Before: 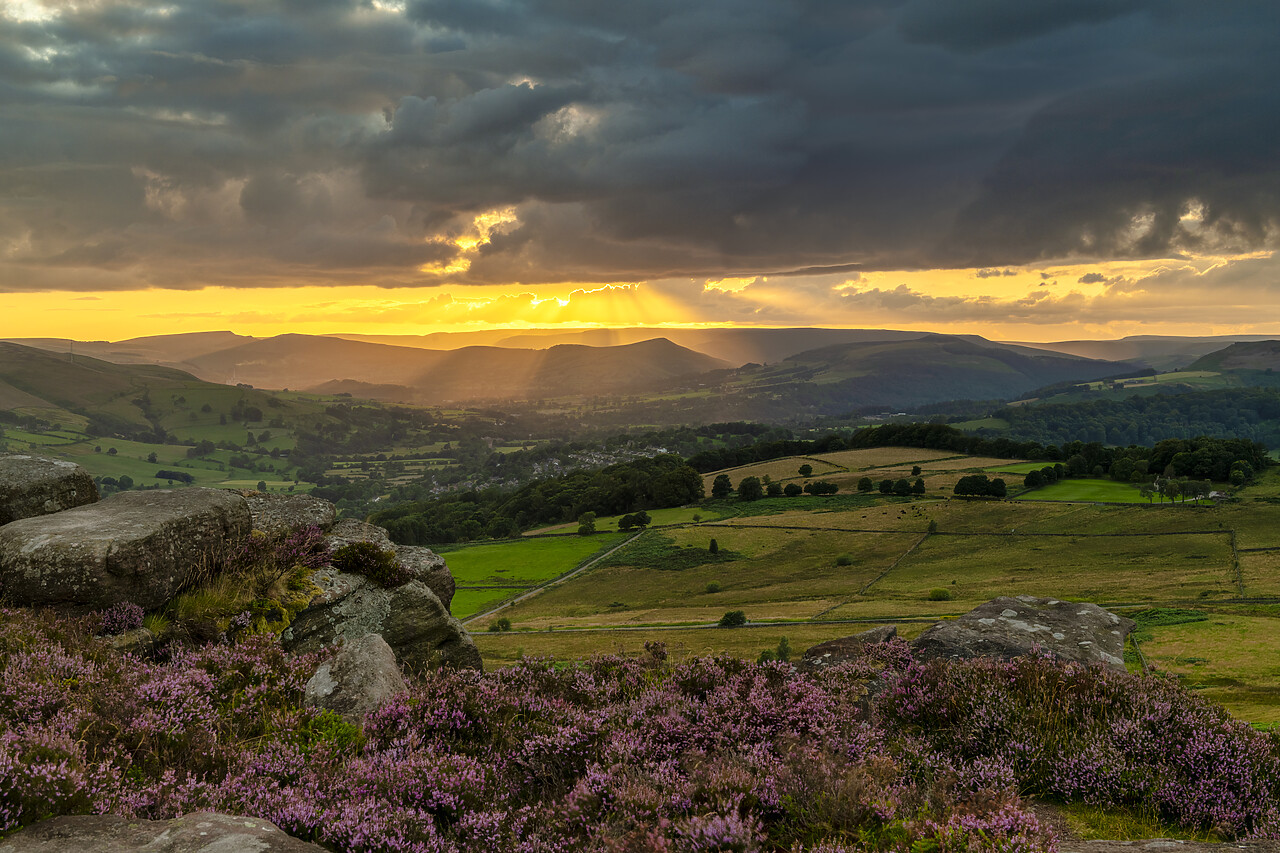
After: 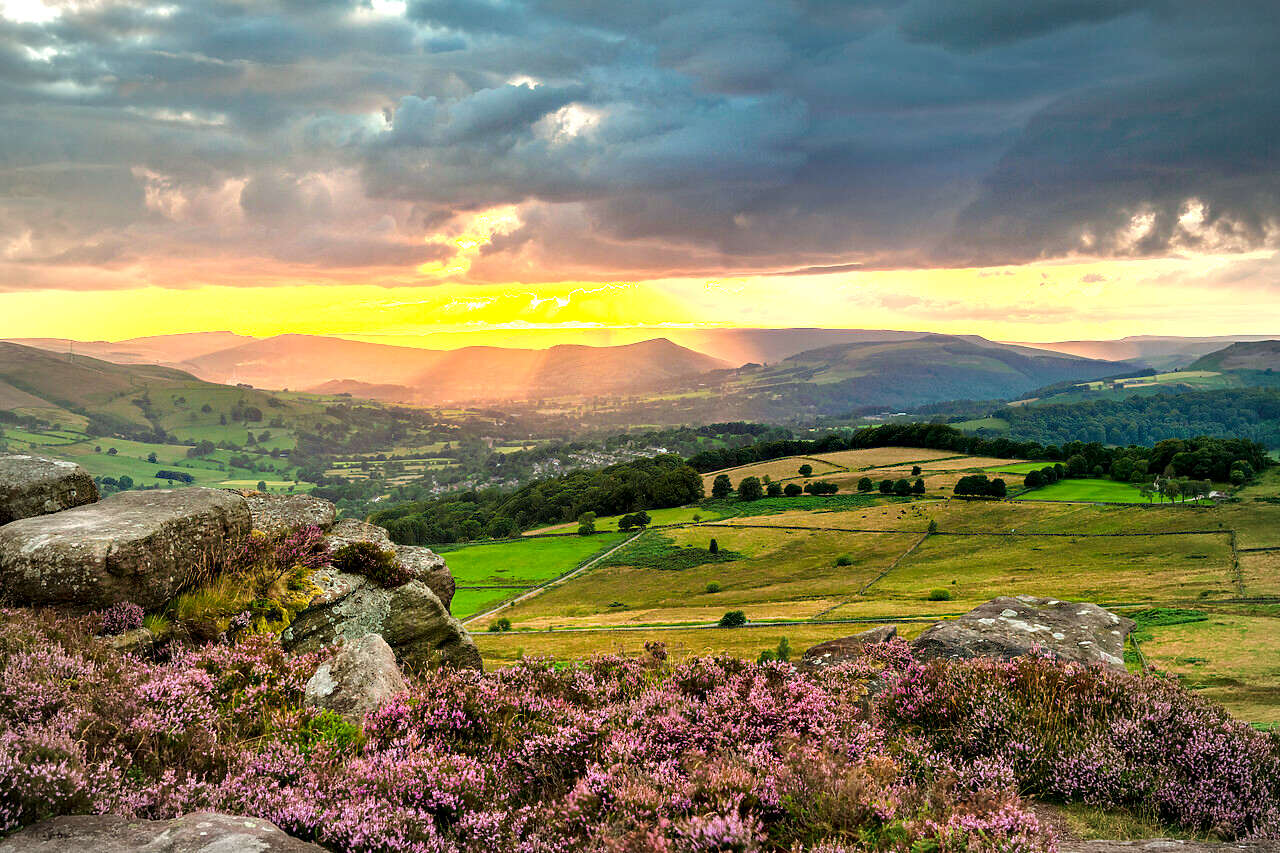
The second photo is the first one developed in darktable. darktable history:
haze removal: compatibility mode true, adaptive false
vignetting: fall-off radius 69.14%, automatic ratio true
exposure: black level correction 0.001, exposure 1.659 EV, compensate highlight preservation false
